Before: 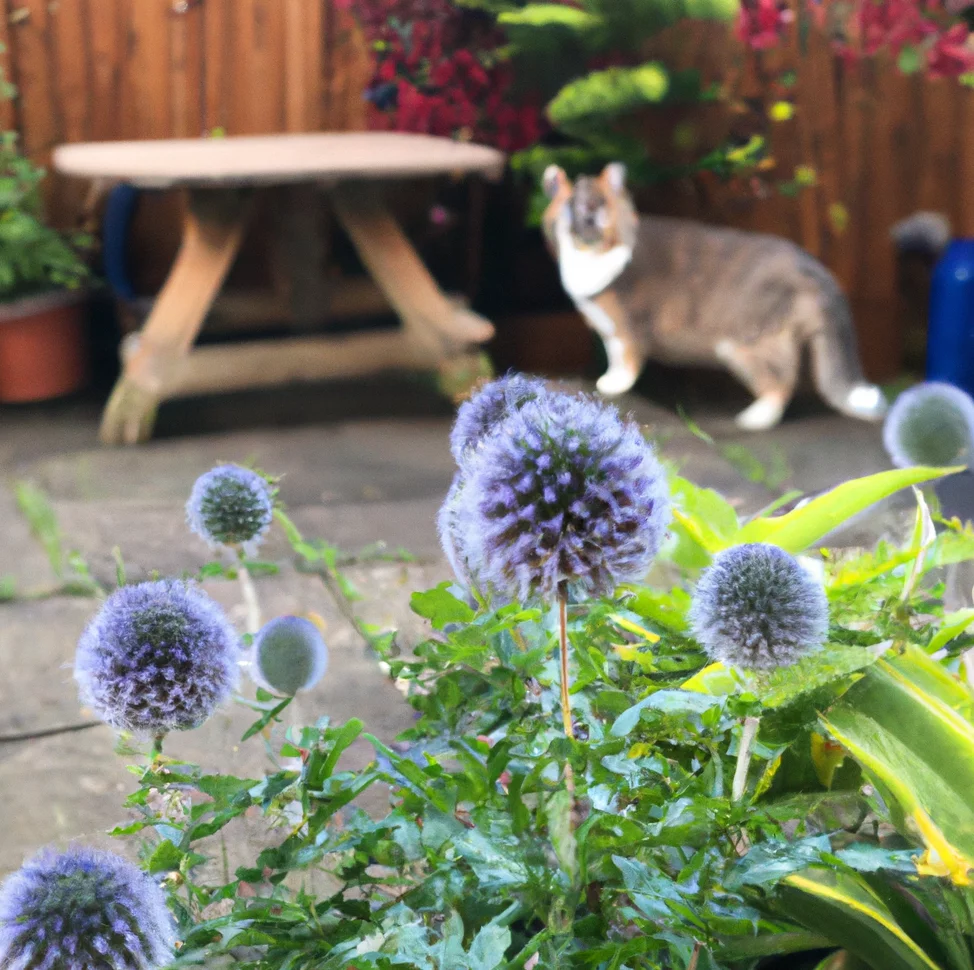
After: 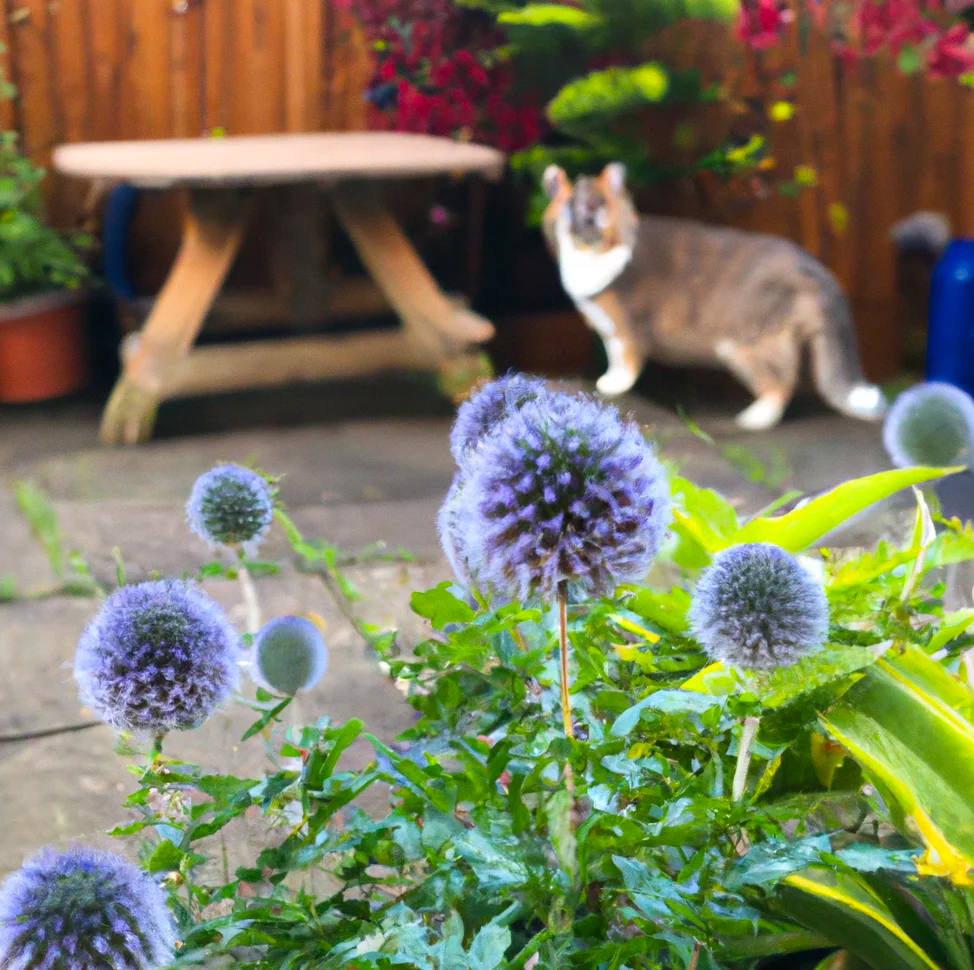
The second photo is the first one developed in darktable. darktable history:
color balance rgb: perceptual saturation grading › global saturation 20%, global vibrance 20%
white balance: emerald 1
